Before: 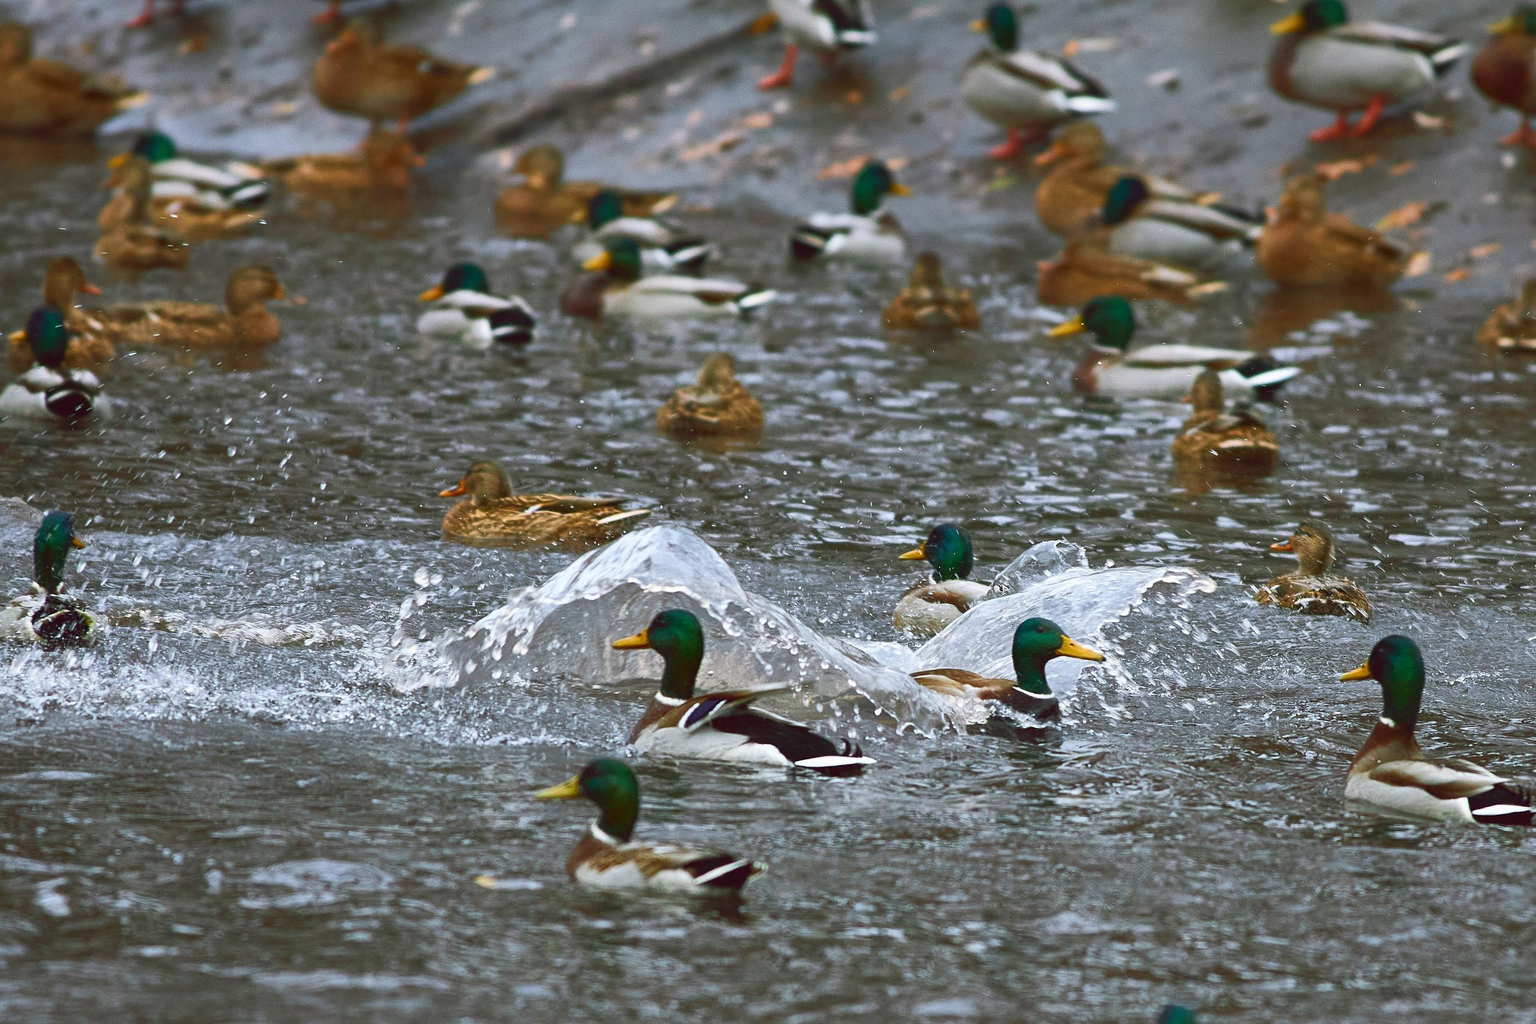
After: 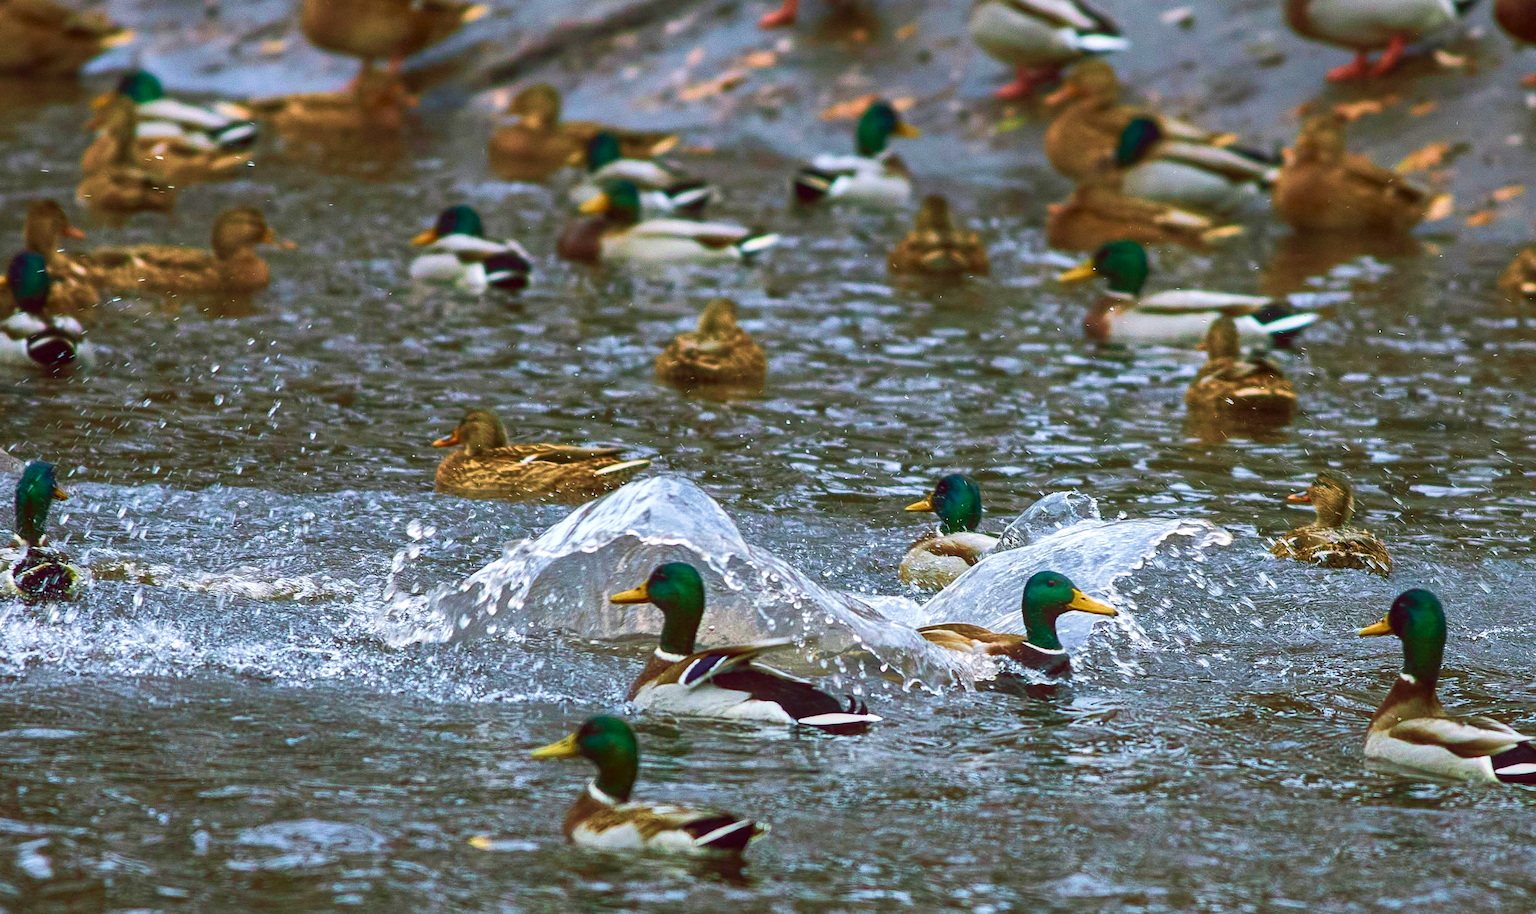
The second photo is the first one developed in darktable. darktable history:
velvia: strength 74.38%
crop: left 1.263%, top 6.159%, right 1.528%, bottom 6.989%
local contrast: on, module defaults
